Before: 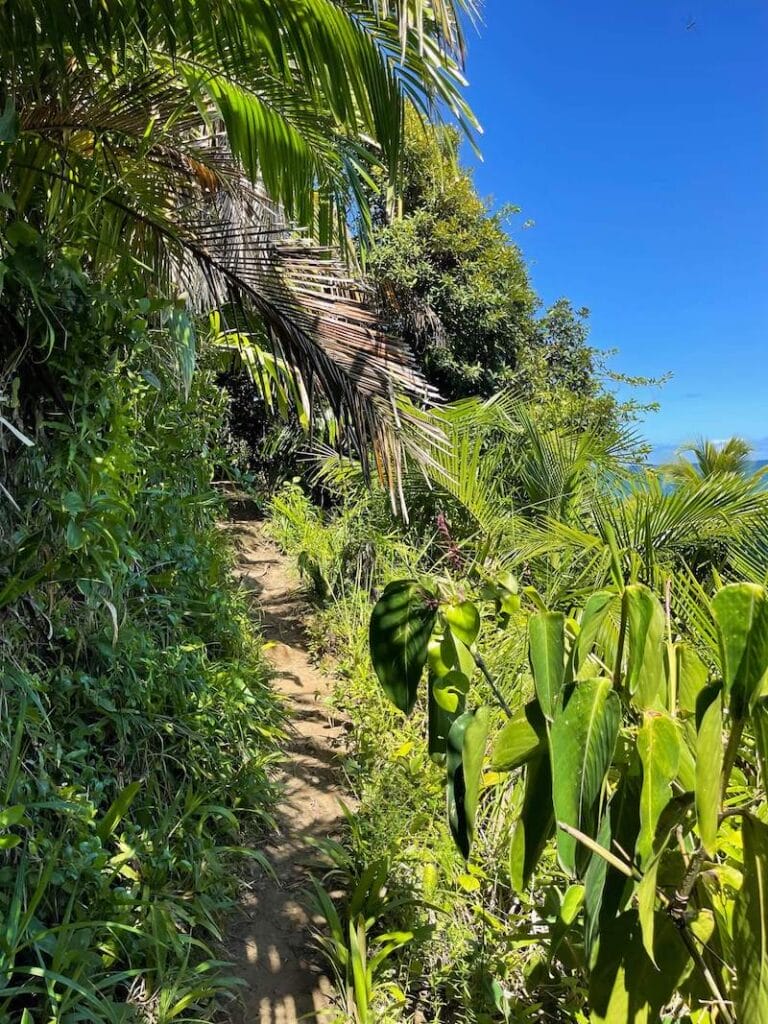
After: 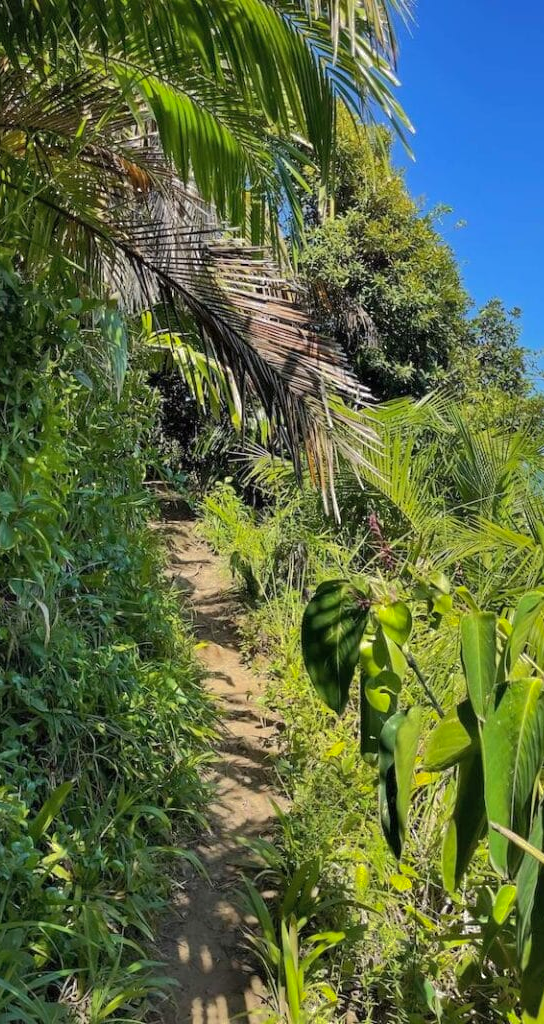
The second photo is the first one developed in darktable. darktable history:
crop and rotate: left 8.974%, right 20.156%
sharpen: radius 2.923, amount 0.867, threshold 47.099
shadows and highlights: shadows 39.38, highlights -60.11, highlights color adjustment 46.1%
tone equalizer: edges refinement/feathering 500, mask exposure compensation -1.57 EV, preserve details no
